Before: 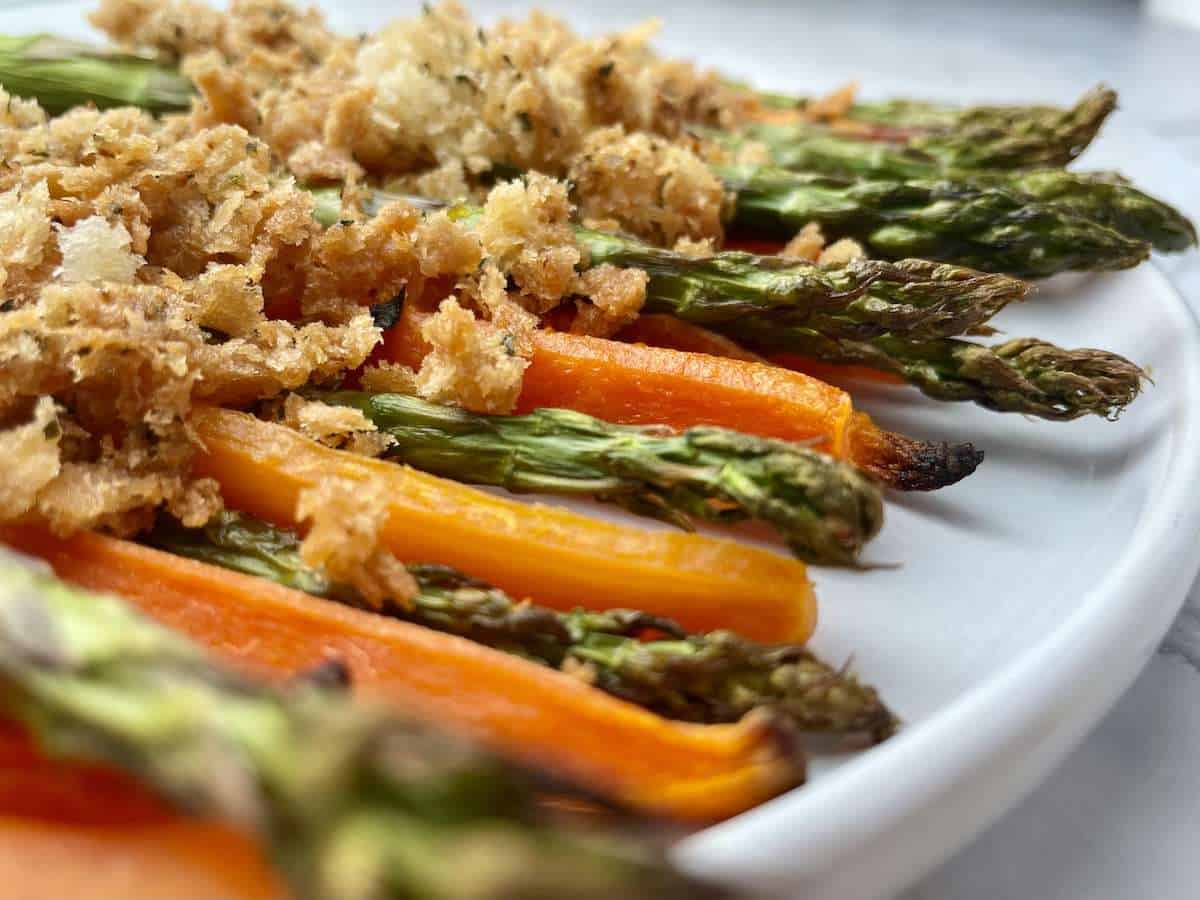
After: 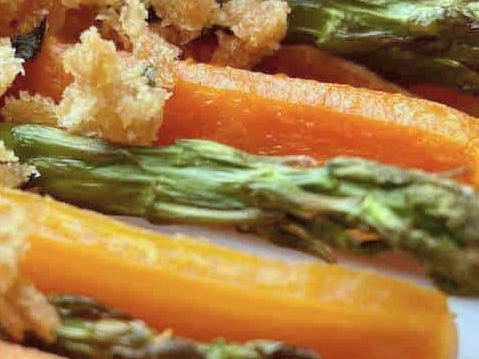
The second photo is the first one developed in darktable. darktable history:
crop: left 30%, top 30%, right 30%, bottom 30%
white balance: red 0.925, blue 1.046
contrast brightness saturation: brightness 0.15
color correction: highlights a* -3.28, highlights b* -6.24, shadows a* 3.1, shadows b* 5.19
